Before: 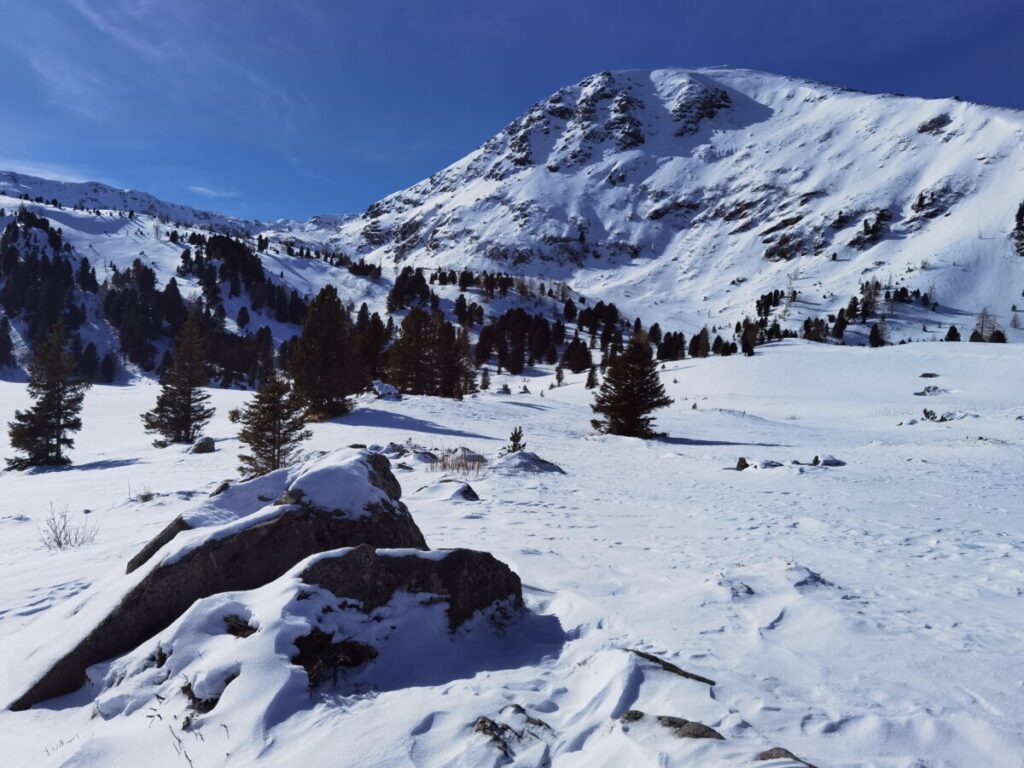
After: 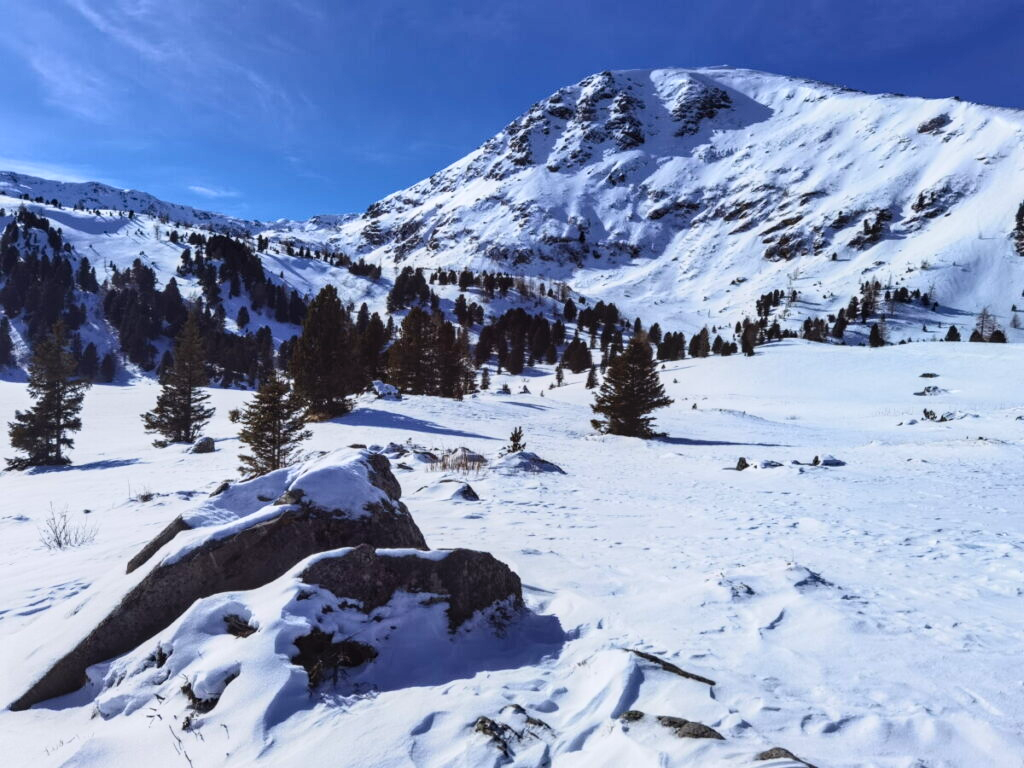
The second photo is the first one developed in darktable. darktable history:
contrast brightness saturation: contrast 0.203, brightness 0.16, saturation 0.226
local contrast: on, module defaults
